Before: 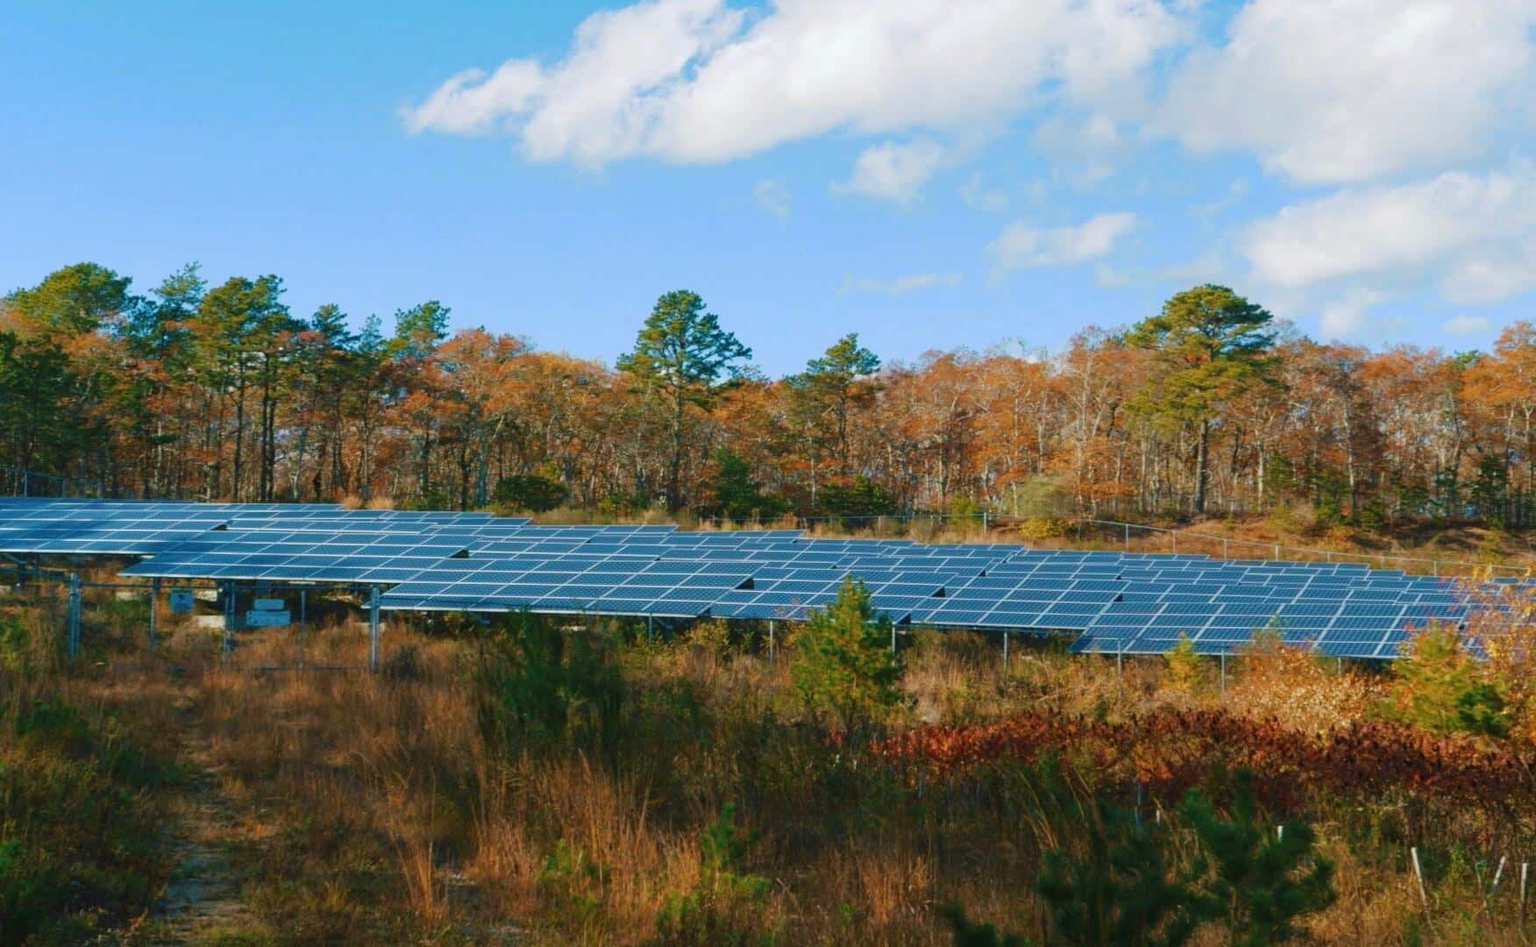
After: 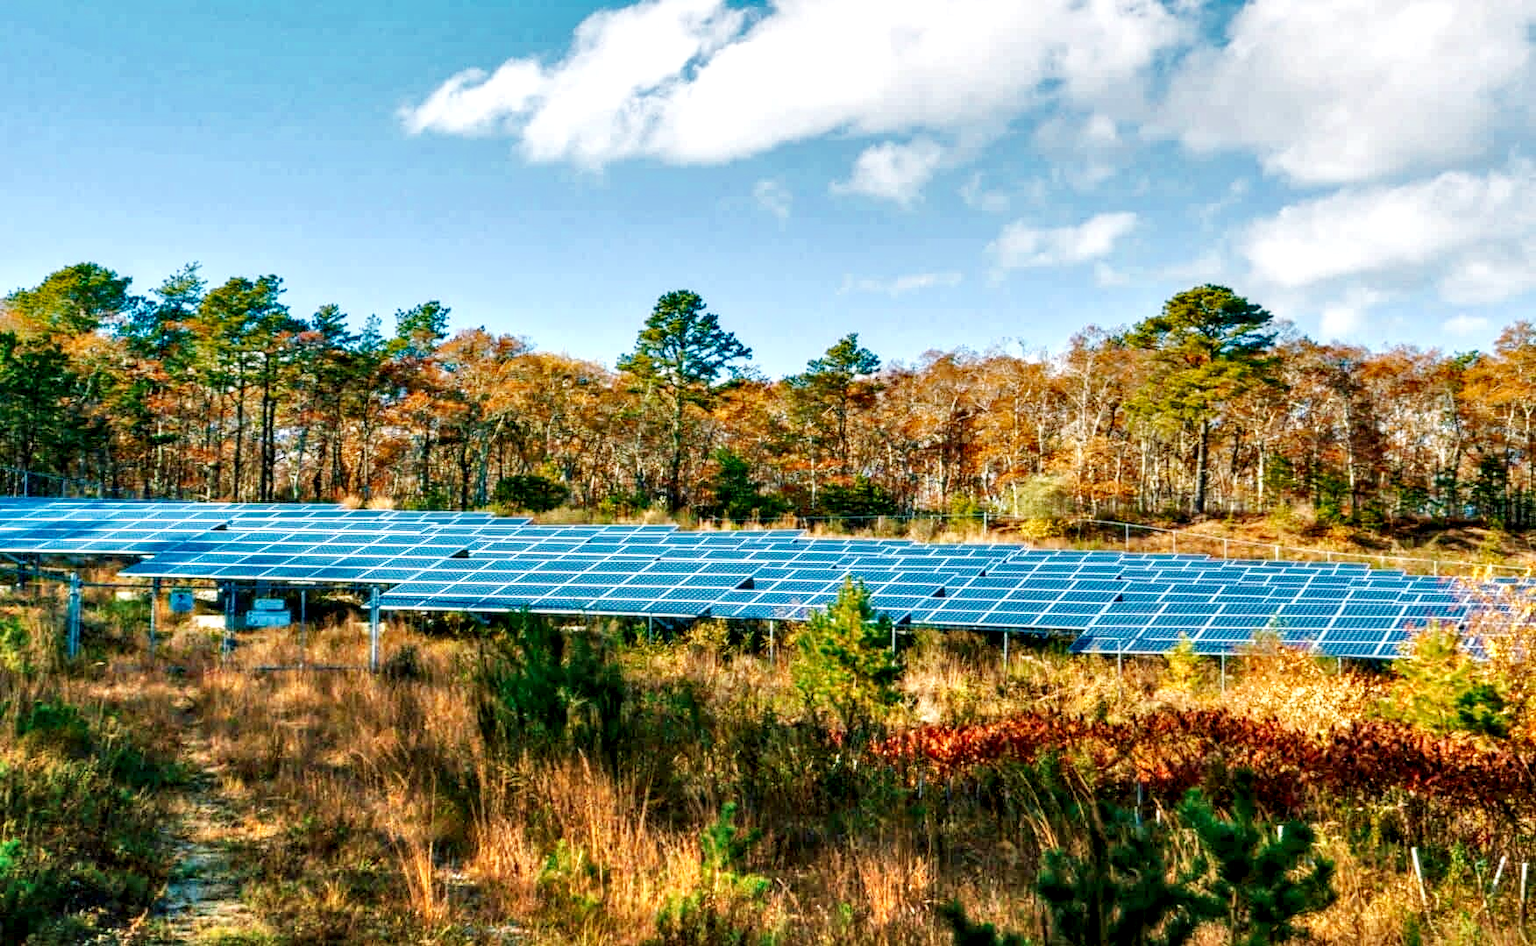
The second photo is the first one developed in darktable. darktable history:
shadows and highlights: soften with gaussian
local contrast: highlights 19%, detail 186%
base curve: curves: ch0 [(0, 0) (0.032, 0.025) (0.121, 0.166) (0.206, 0.329) (0.605, 0.79) (1, 1)], preserve colors none
tone equalizer: -8 EV 1 EV, -7 EV 1 EV, -6 EV 1 EV, -5 EV 1 EV, -4 EV 1 EV, -3 EV 0.75 EV, -2 EV 0.5 EV, -1 EV 0.25 EV
